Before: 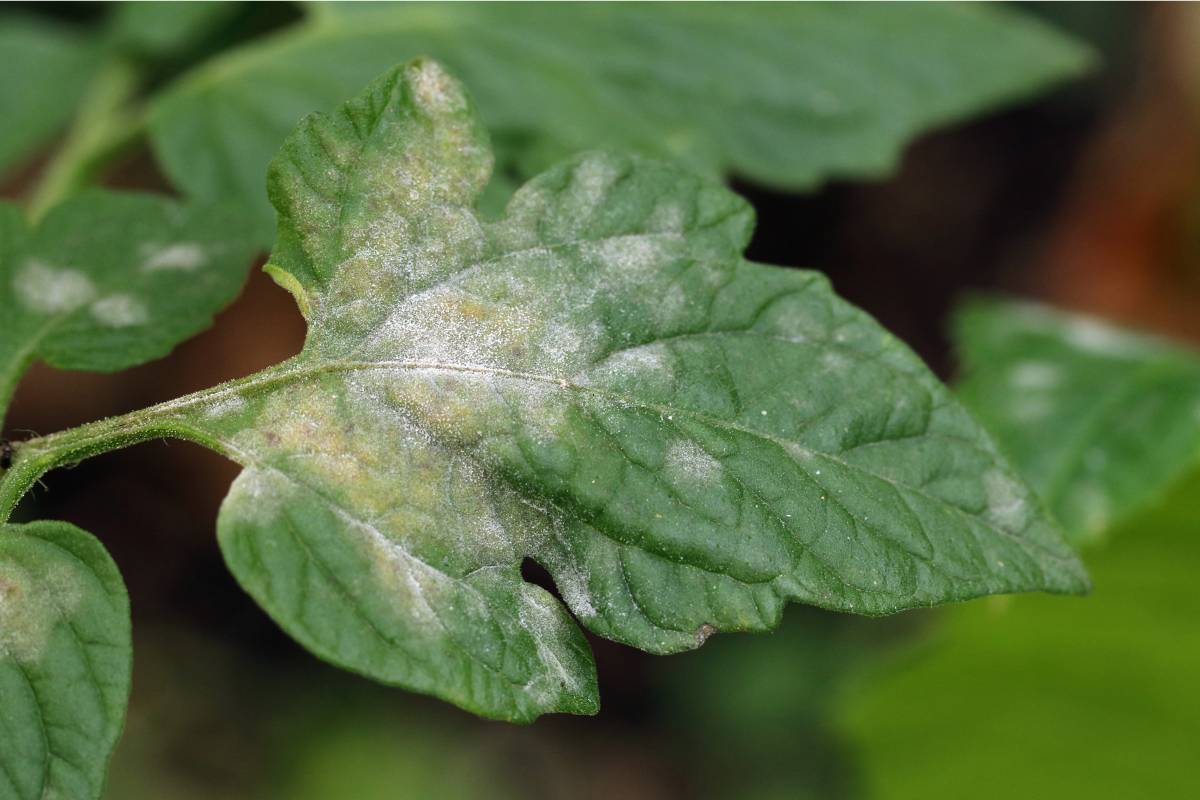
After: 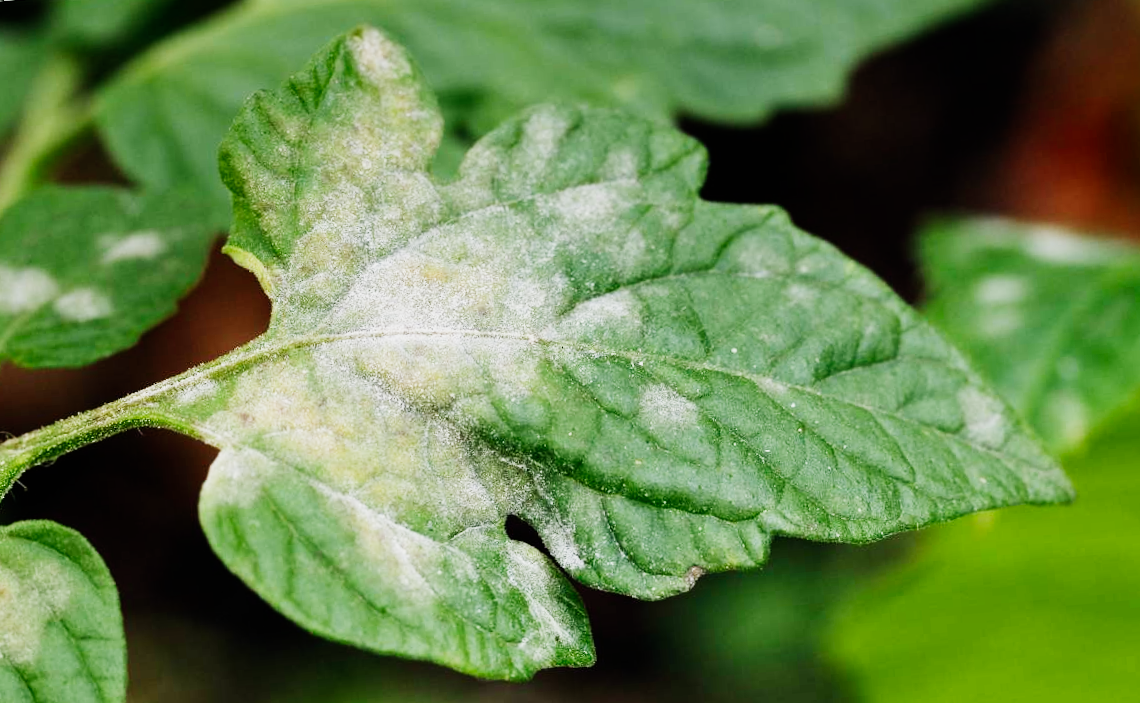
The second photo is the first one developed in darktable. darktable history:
rotate and perspective: rotation -5°, crop left 0.05, crop right 0.952, crop top 0.11, crop bottom 0.89
exposure: black level correction 0.001, exposure 0.955 EV, compensate exposure bias true, compensate highlight preservation false
sigmoid: contrast 1.8, skew -0.2, preserve hue 0%, red attenuation 0.1, red rotation 0.035, green attenuation 0.1, green rotation -0.017, blue attenuation 0.15, blue rotation -0.052, base primaries Rec2020
graduated density: on, module defaults
